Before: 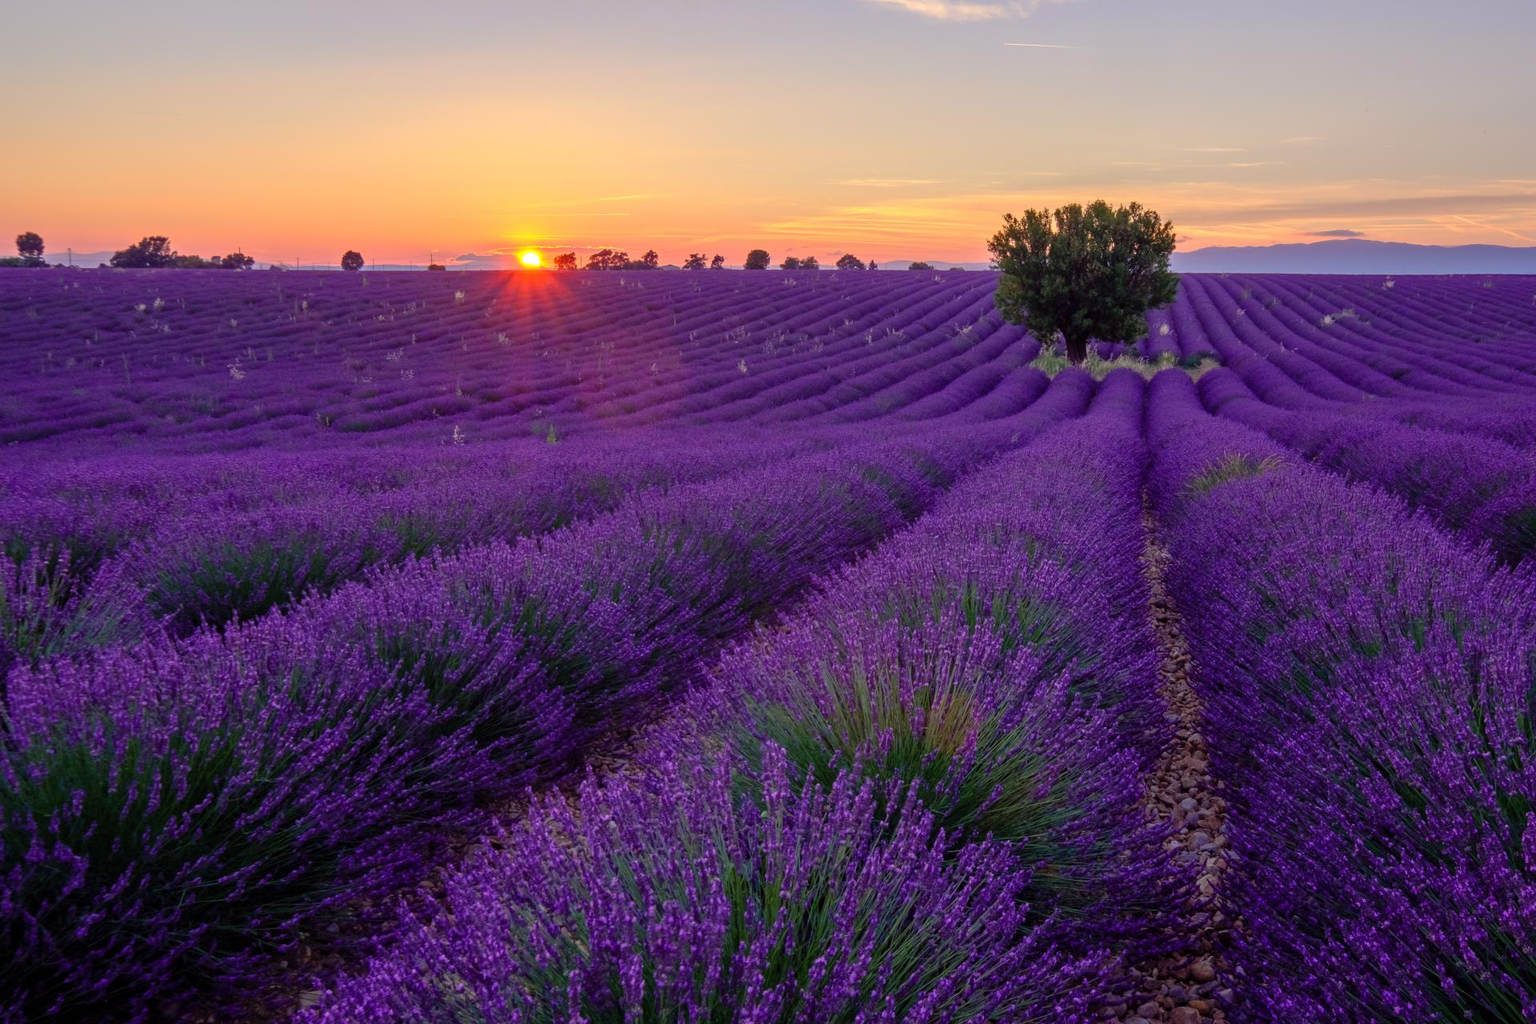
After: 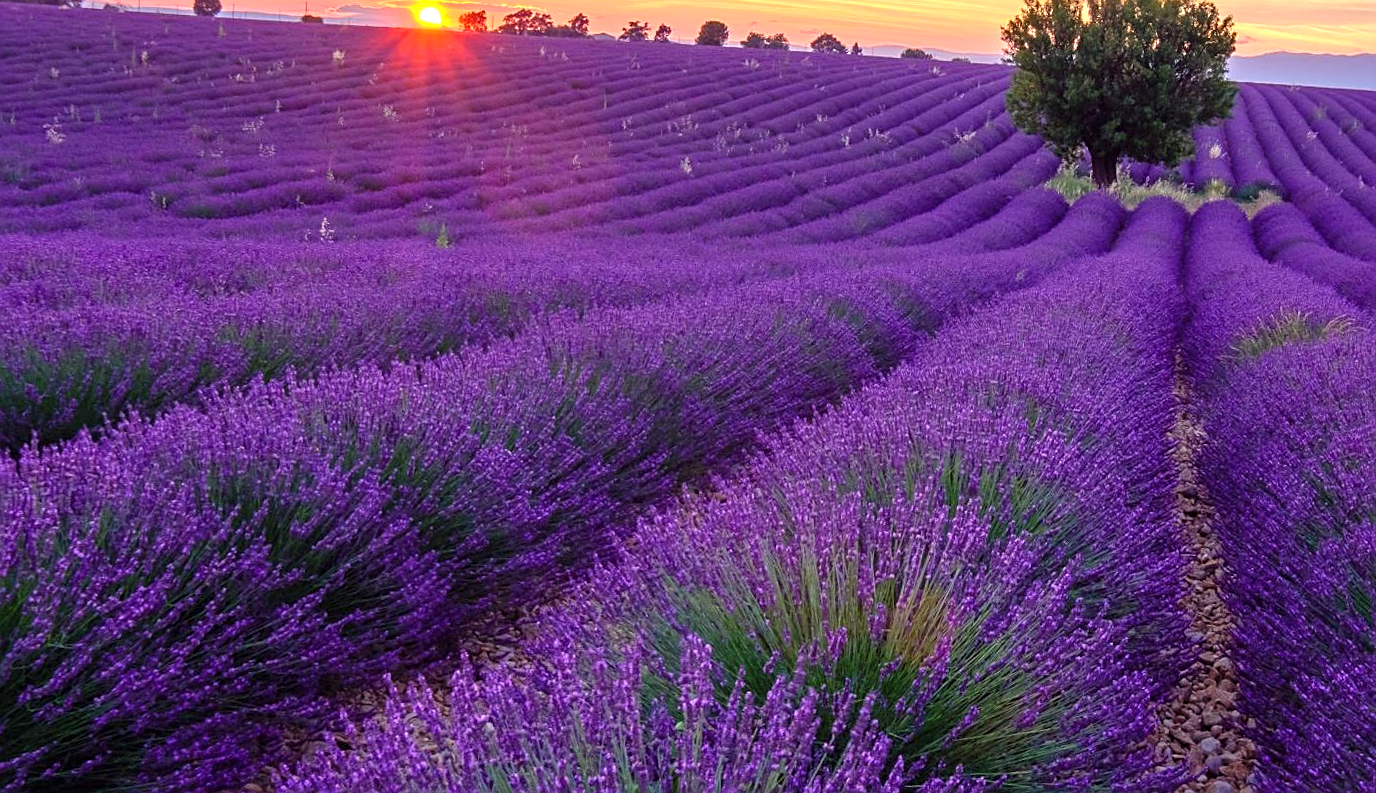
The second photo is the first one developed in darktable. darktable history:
sharpen: on, module defaults
exposure: black level correction 0, exposure 0.693 EV, compensate exposure bias true, compensate highlight preservation false
crop and rotate: angle -3.46°, left 9.92%, top 20.382%, right 12.041%, bottom 12.105%
